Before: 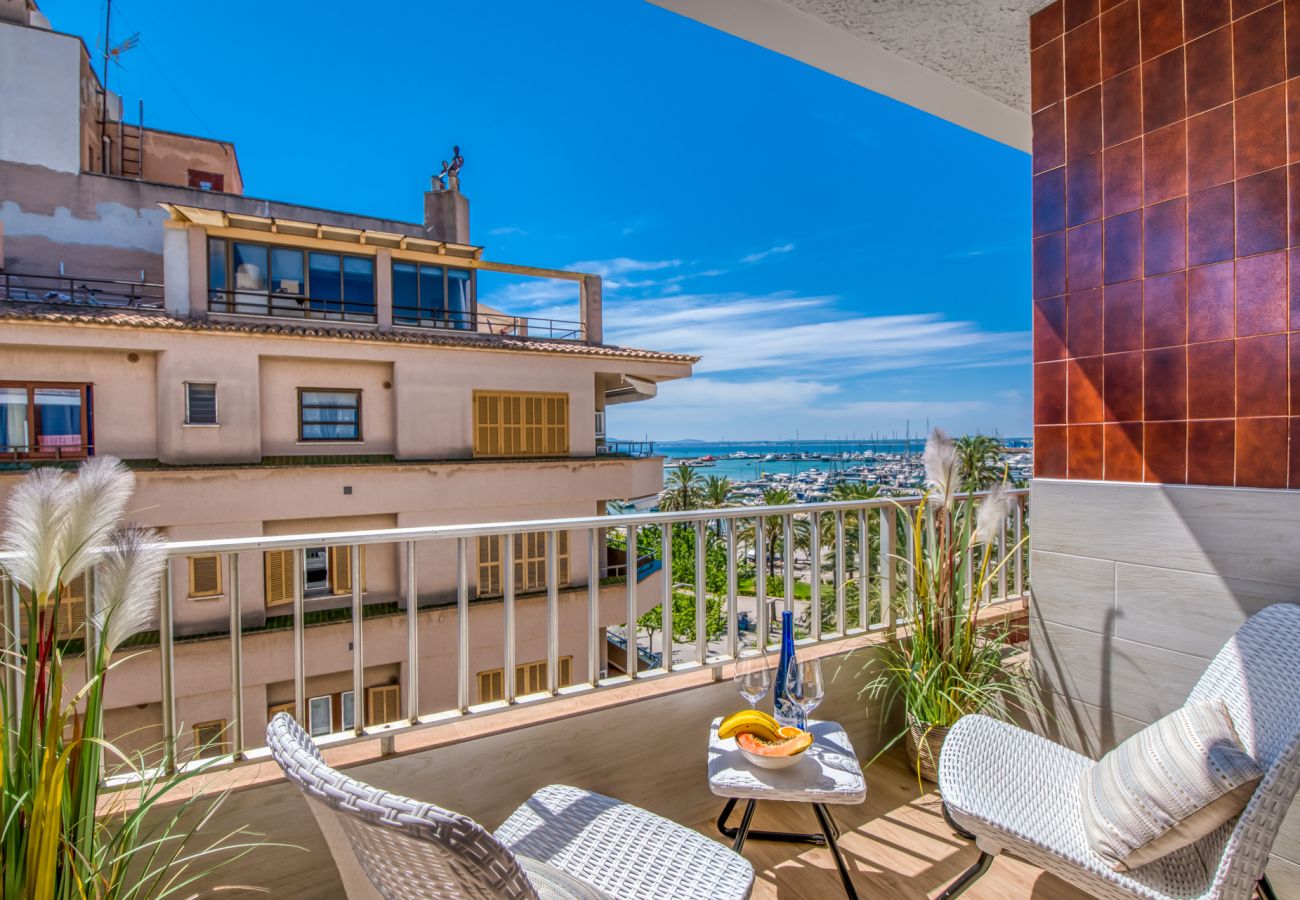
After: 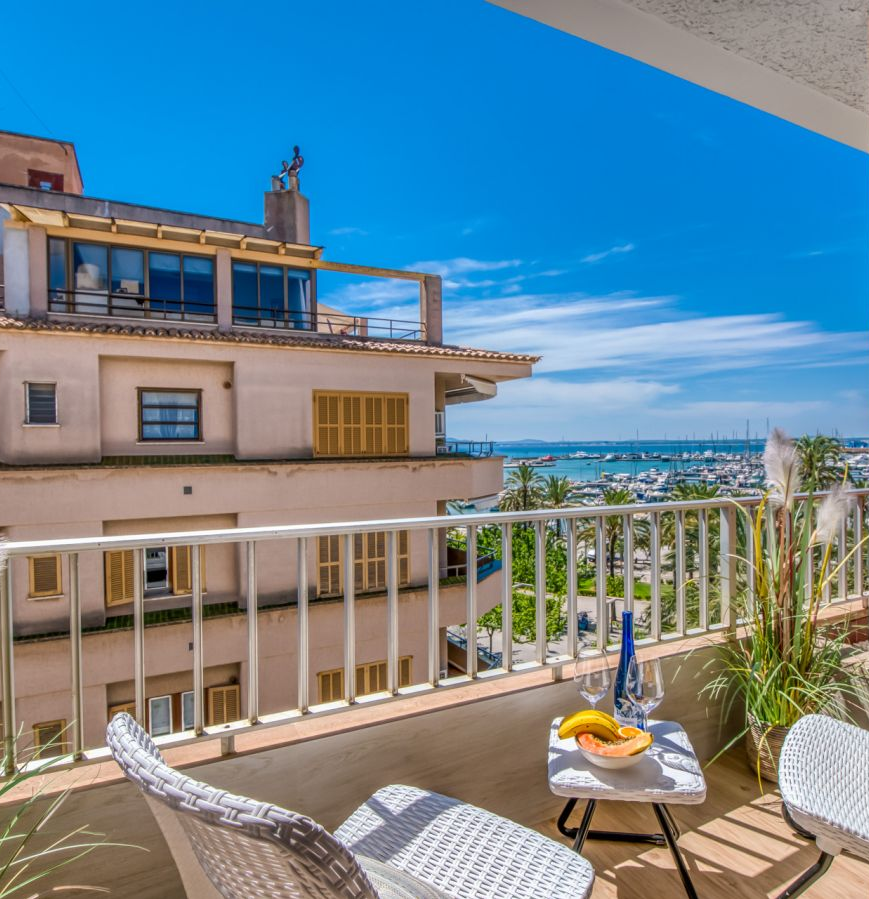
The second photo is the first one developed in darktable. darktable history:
crop and rotate: left 12.362%, right 20.74%
